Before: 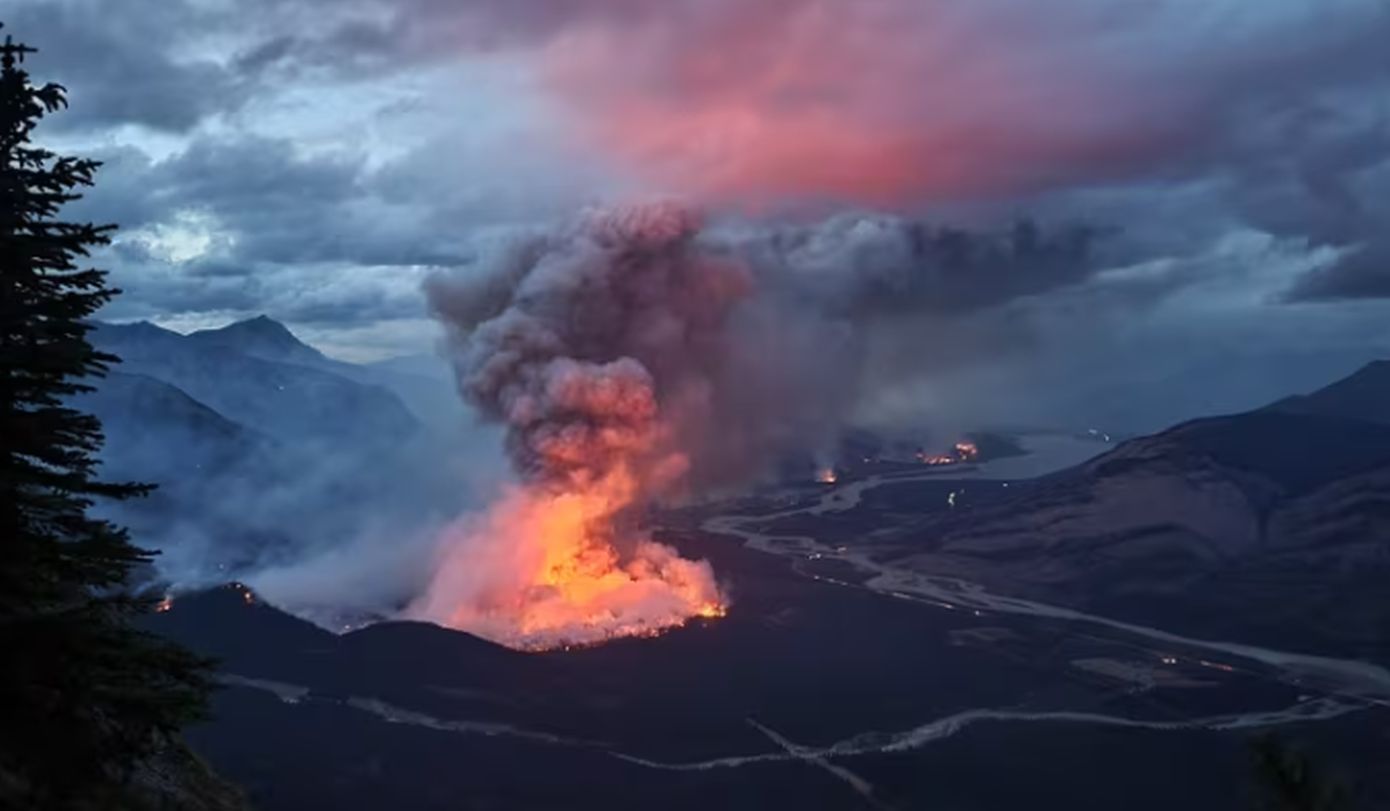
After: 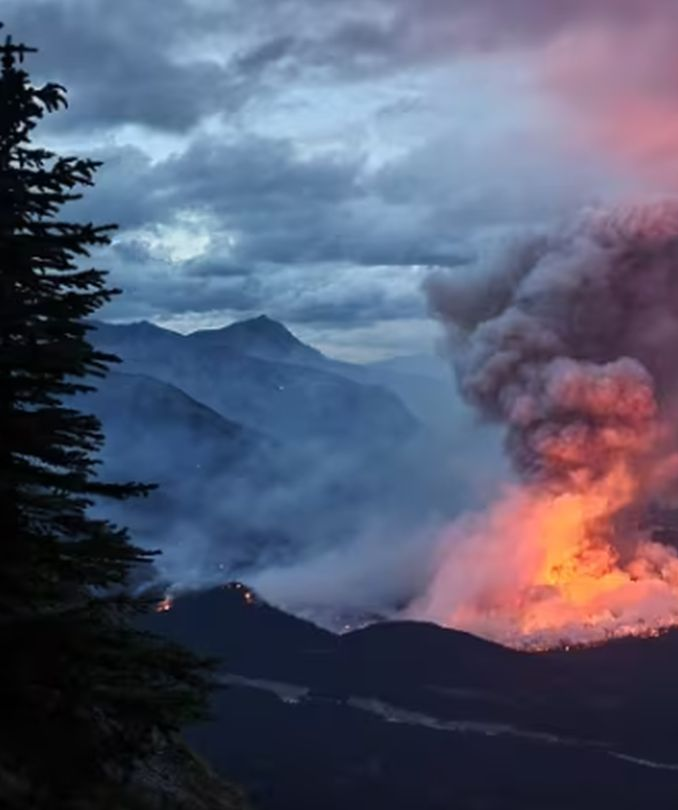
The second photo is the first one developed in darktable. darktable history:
crop and rotate: left 0.037%, top 0%, right 51.167%
